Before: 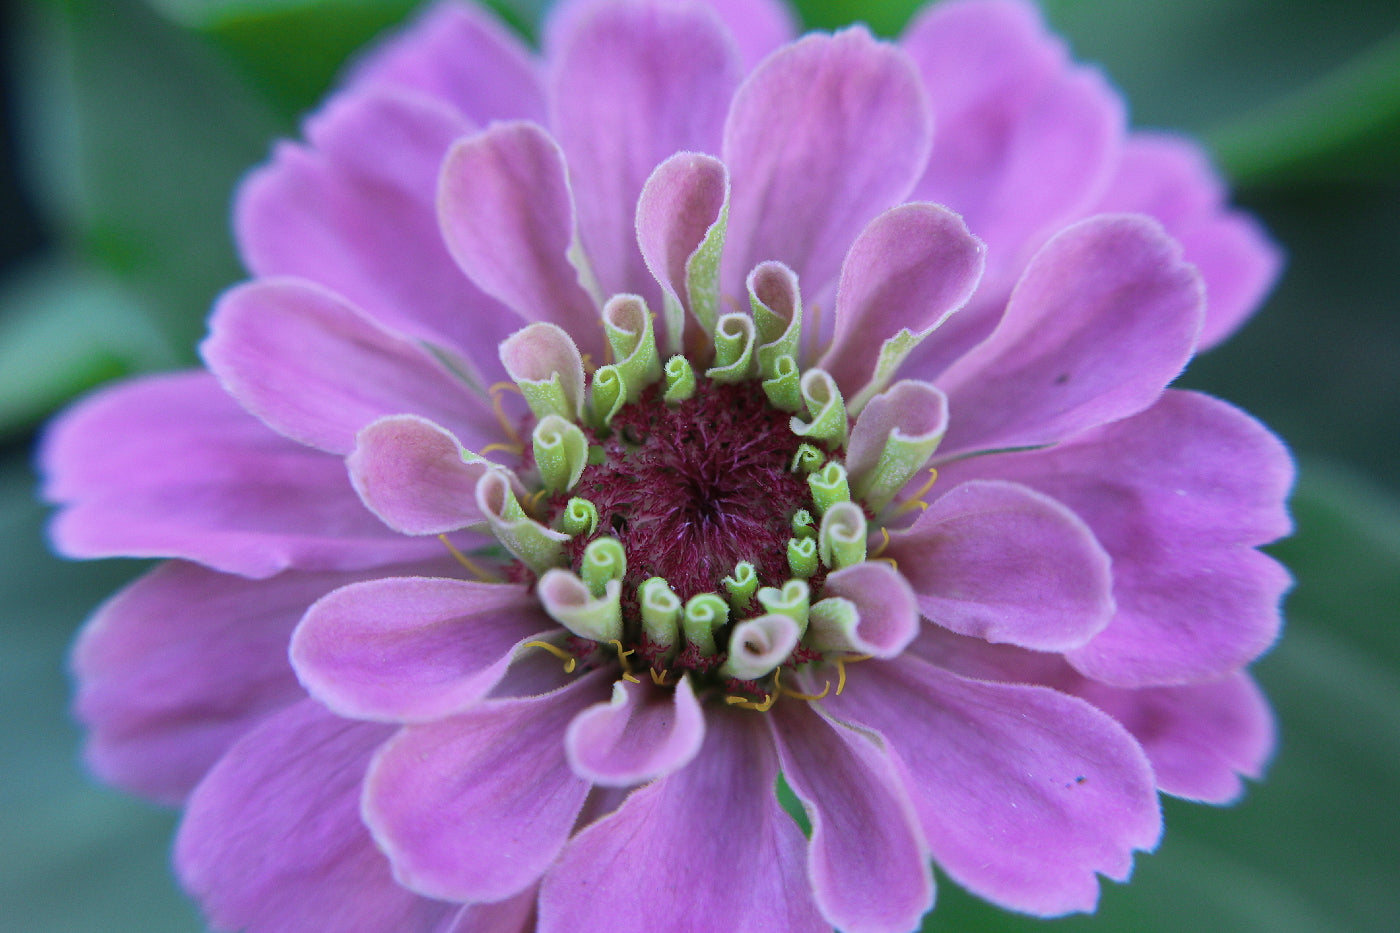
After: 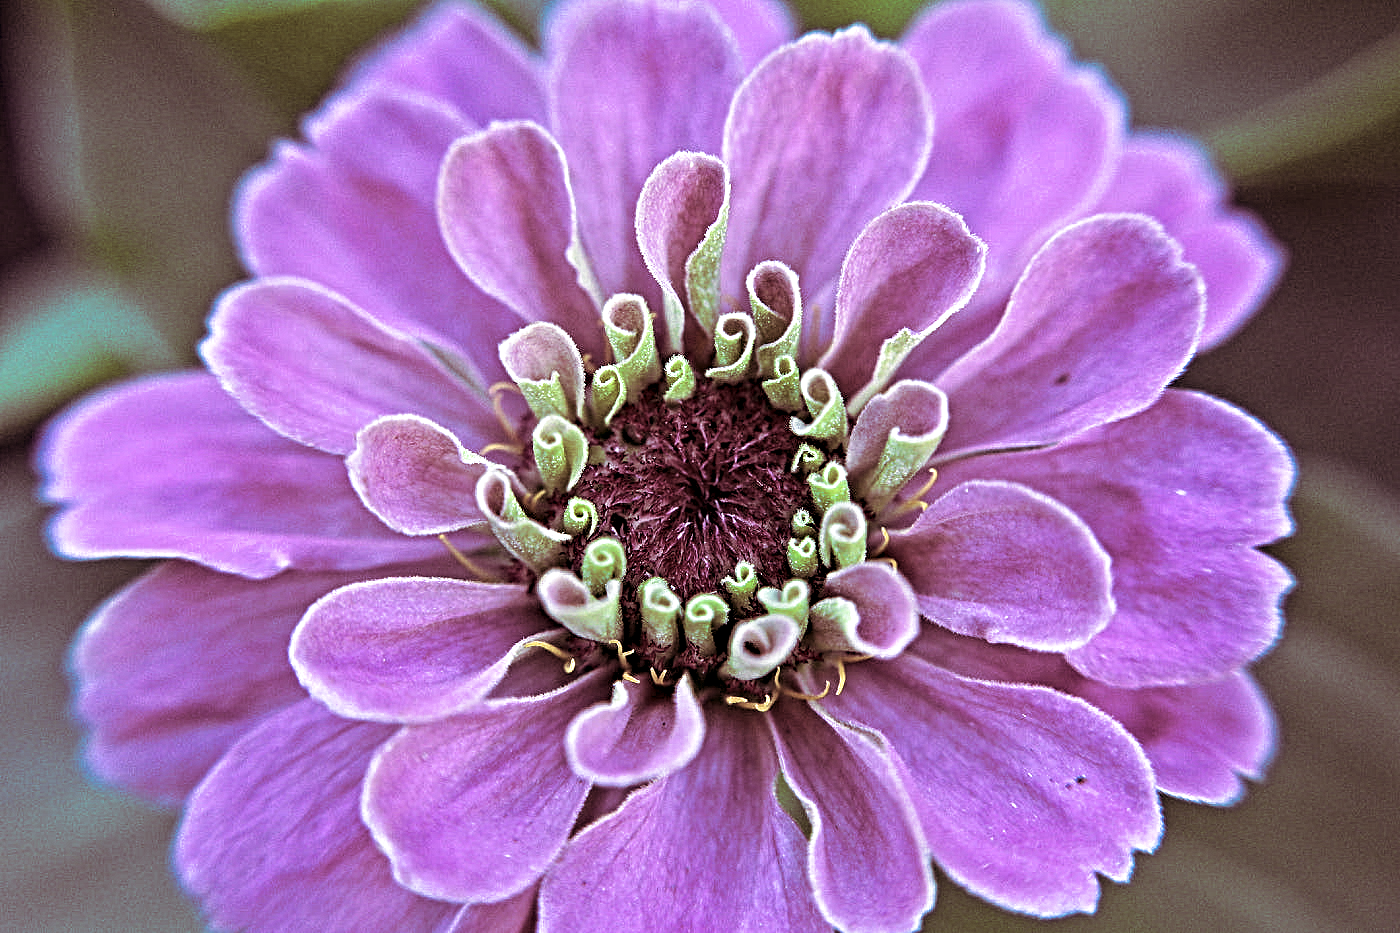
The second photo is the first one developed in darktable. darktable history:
contrast equalizer: octaves 7, y [[0.406, 0.494, 0.589, 0.753, 0.877, 0.999], [0.5 ×6], [0.5 ×6], [0 ×6], [0 ×6]]
split-toning: on, module defaults
exposure: exposure 0.207 EV, compensate highlight preservation false
